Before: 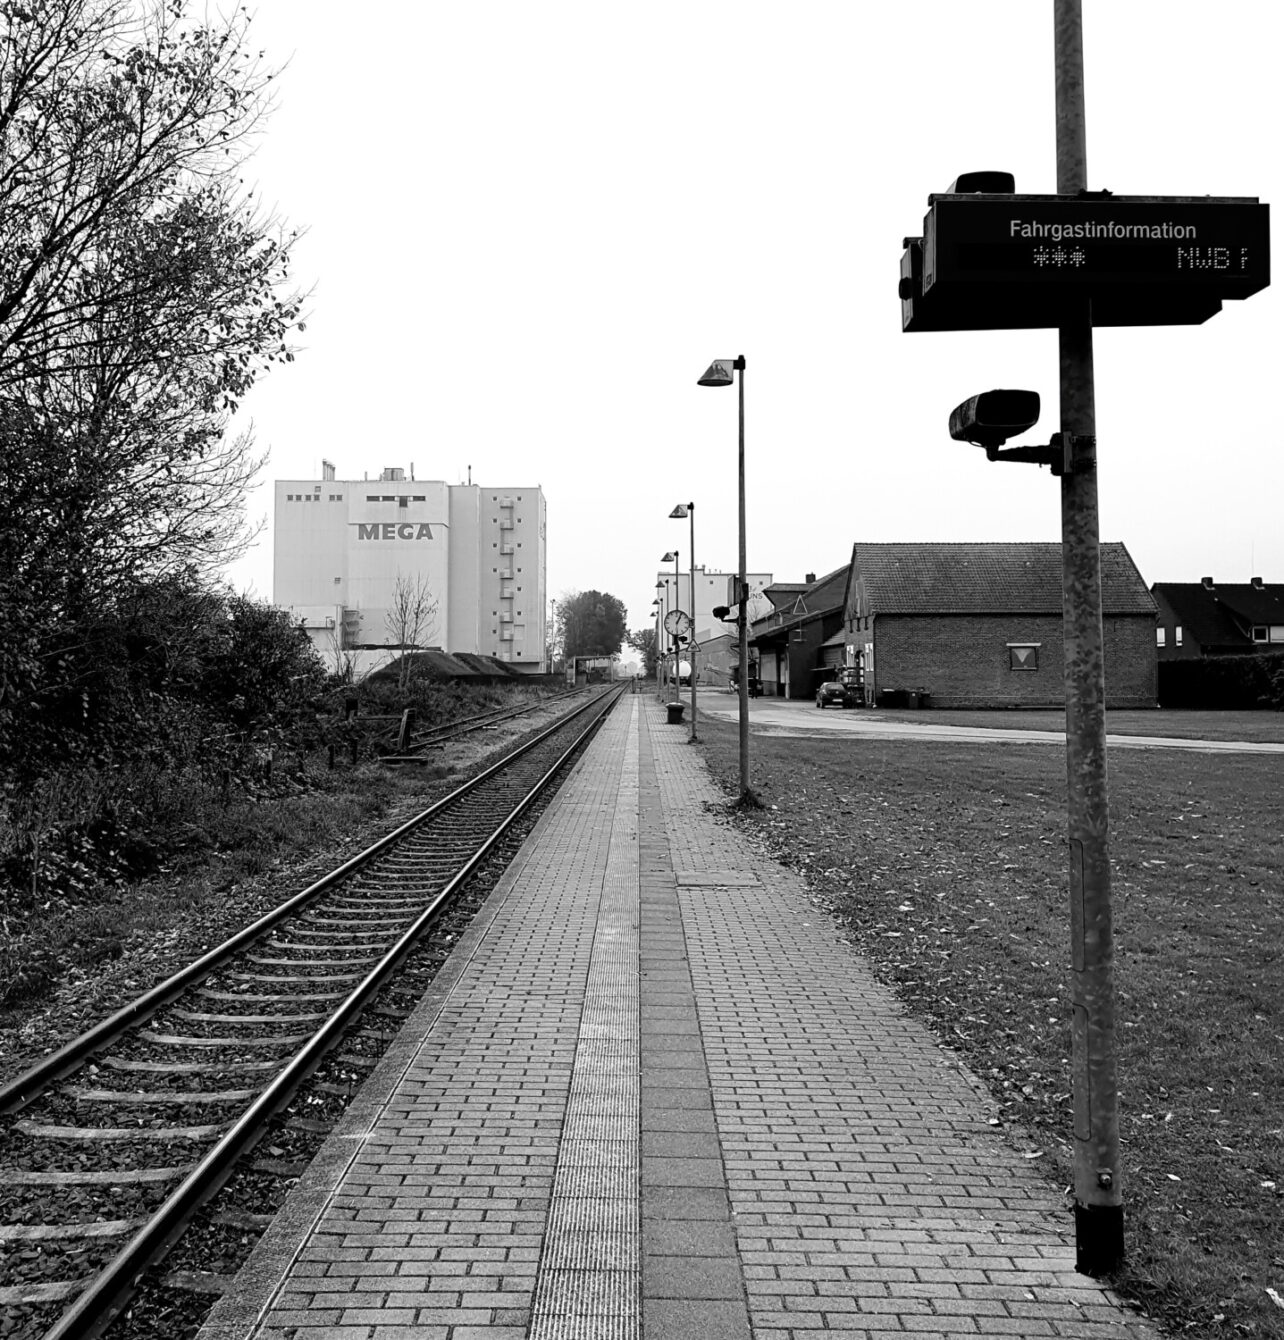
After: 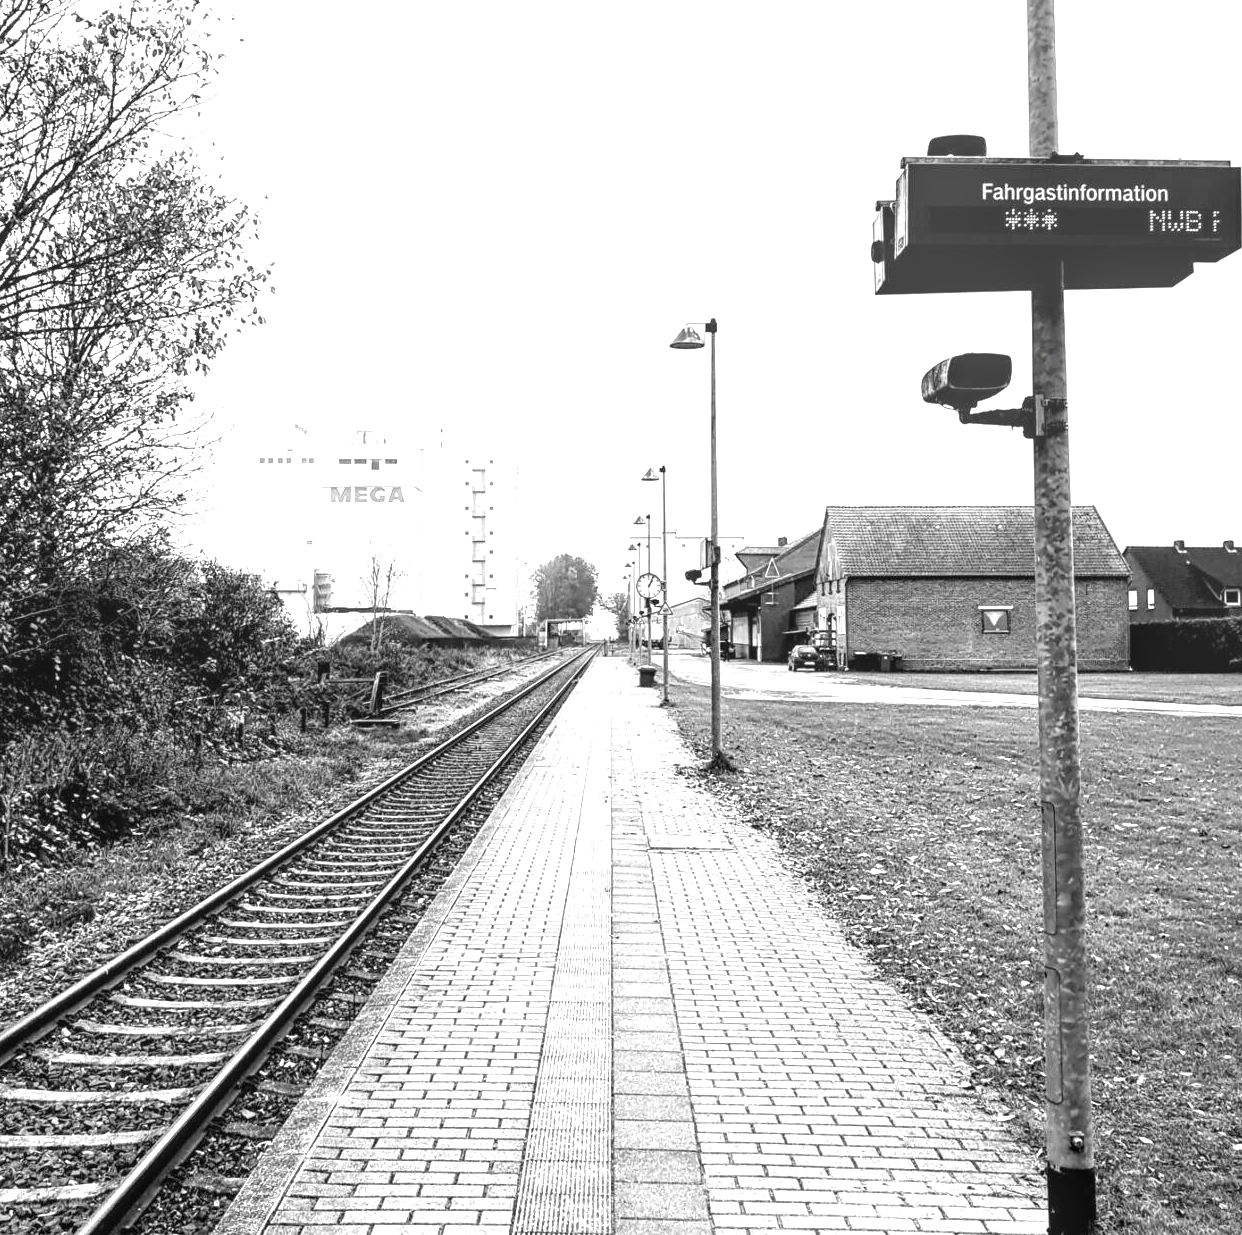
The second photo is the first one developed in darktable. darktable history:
exposure: black level correction 0, exposure 1.705 EV, compensate exposure bias true, compensate highlight preservation false
crop: left 2.206%, top 2.831%, right 0.994%, bottom 4.987%
local contrast: on, module defaults
